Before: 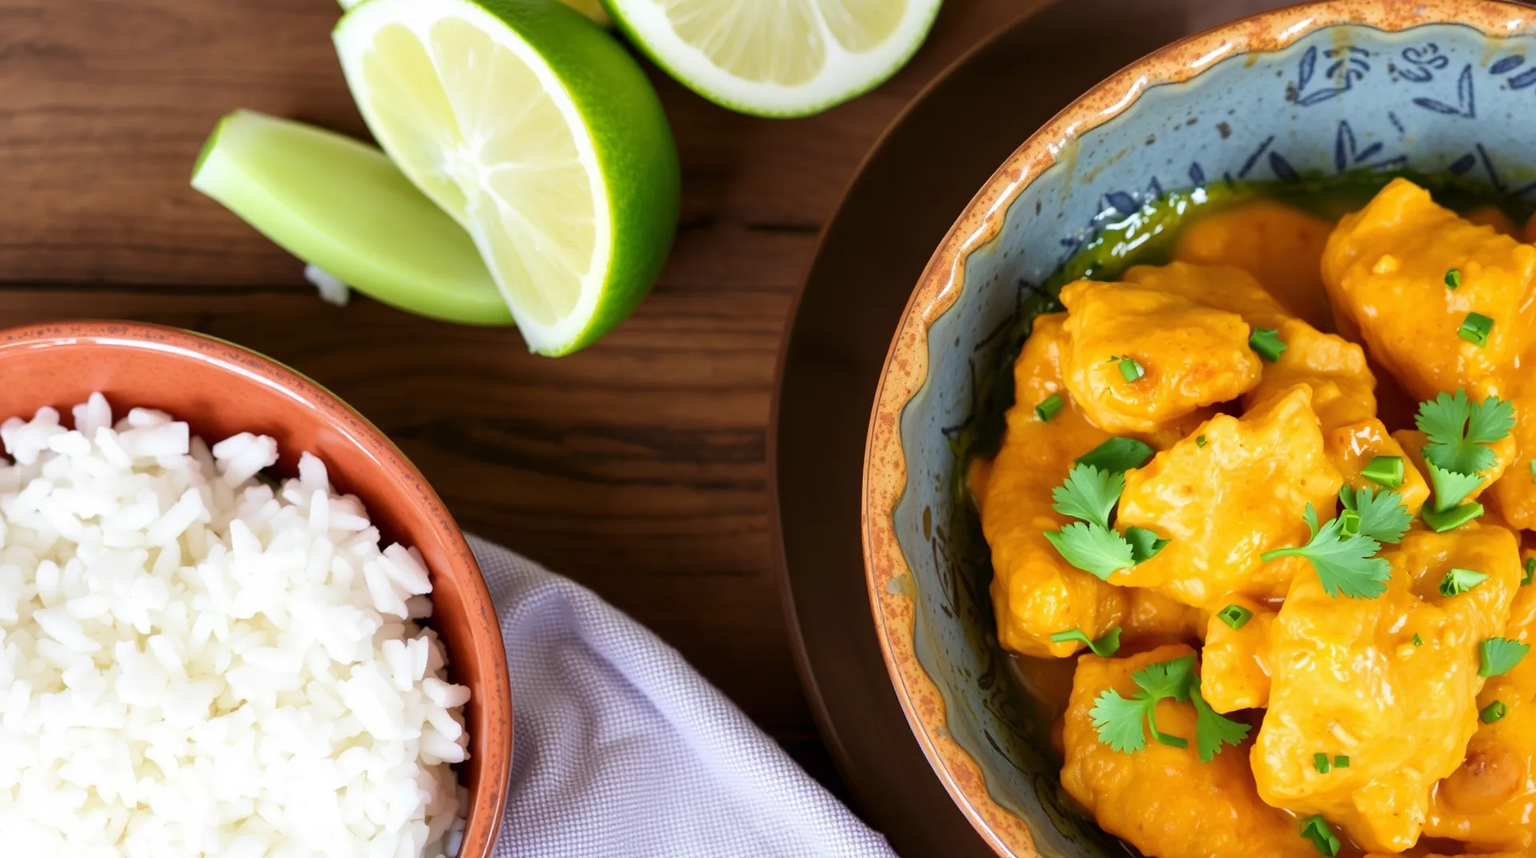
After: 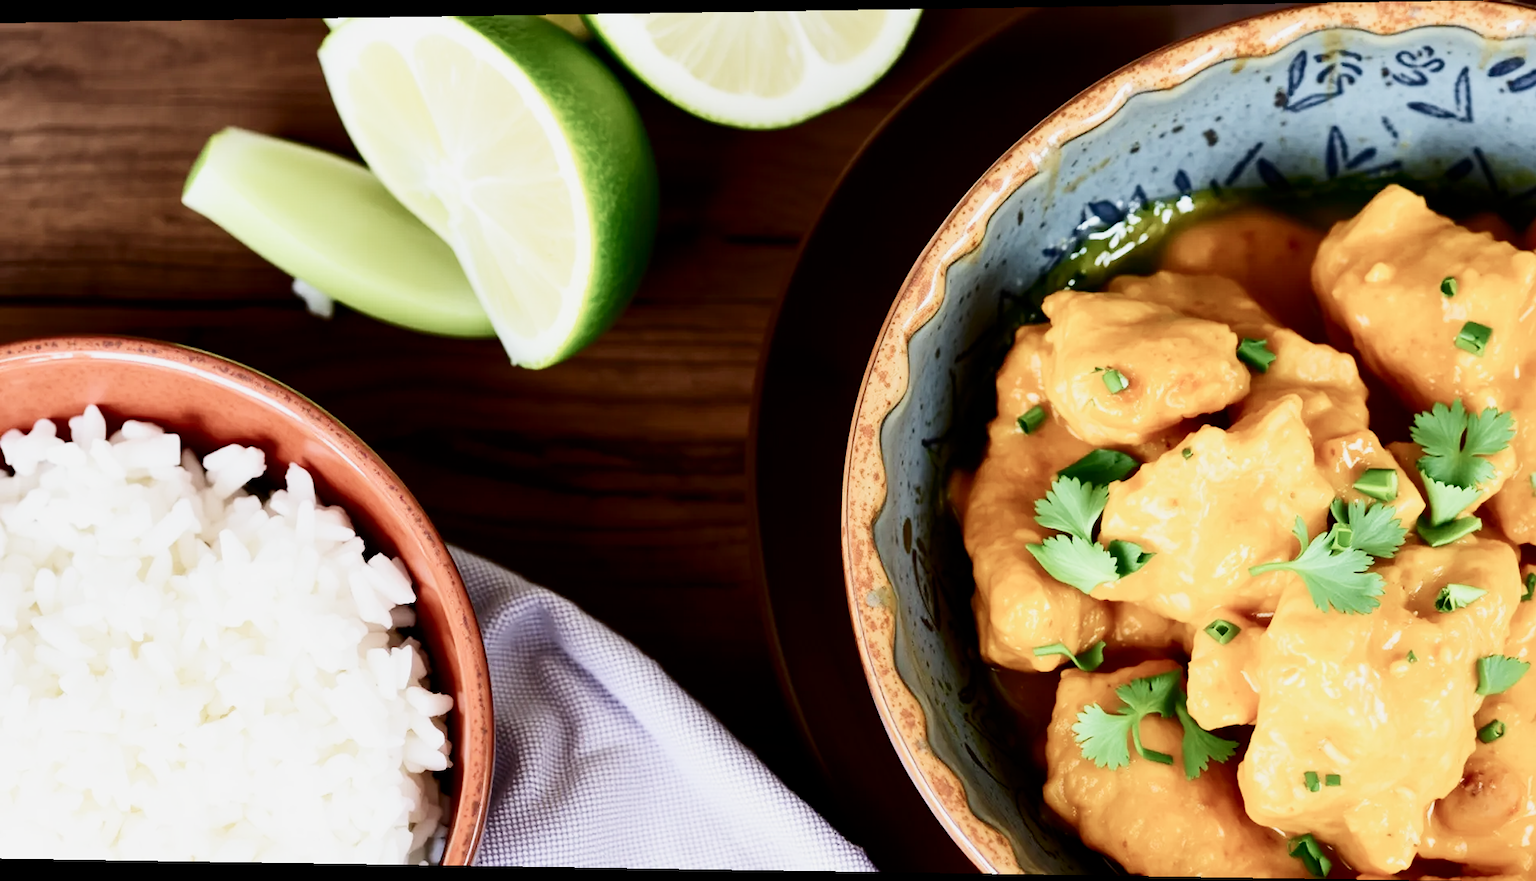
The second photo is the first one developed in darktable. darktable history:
rotate and perspective: lens shift (horizontal) -0.055, automatic cropping off
filmic rgb: black relative exposure -16 EV, white relative exposure 5.31 EV, hardness 5.9, contrast 1.25, preserve chrominance no, color science v5 (2021)
color balance: input saturation 80.07%
contrast brightness saturation: contrast 0.28
